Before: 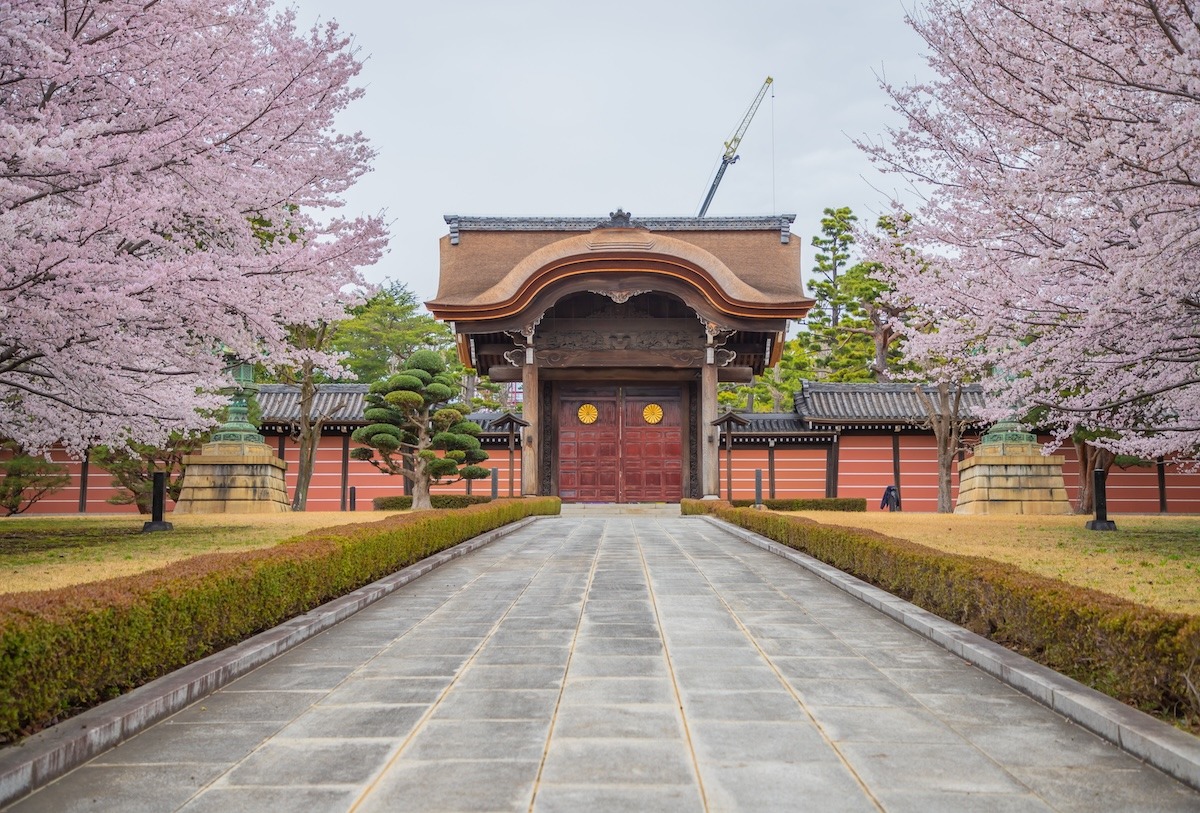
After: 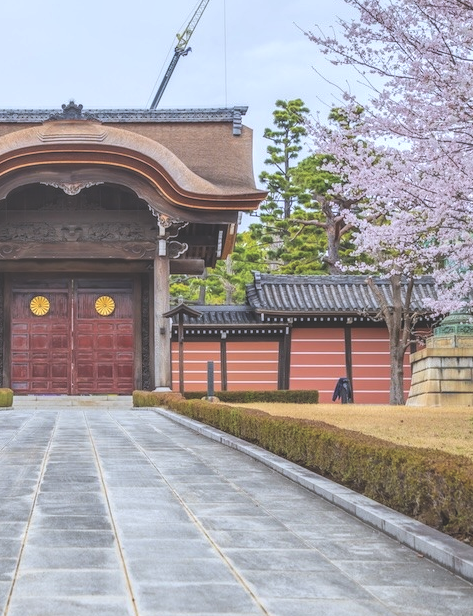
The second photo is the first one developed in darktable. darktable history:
crop: left 45.721%, top 13.393%, right 14.118%, bottom 10.01%
white balance: red 0.954, blue 1.079
local contrast: detail 130%
exposure: black level correction -0.041, exposure 0.064 EV, compensate highlight preservation false
